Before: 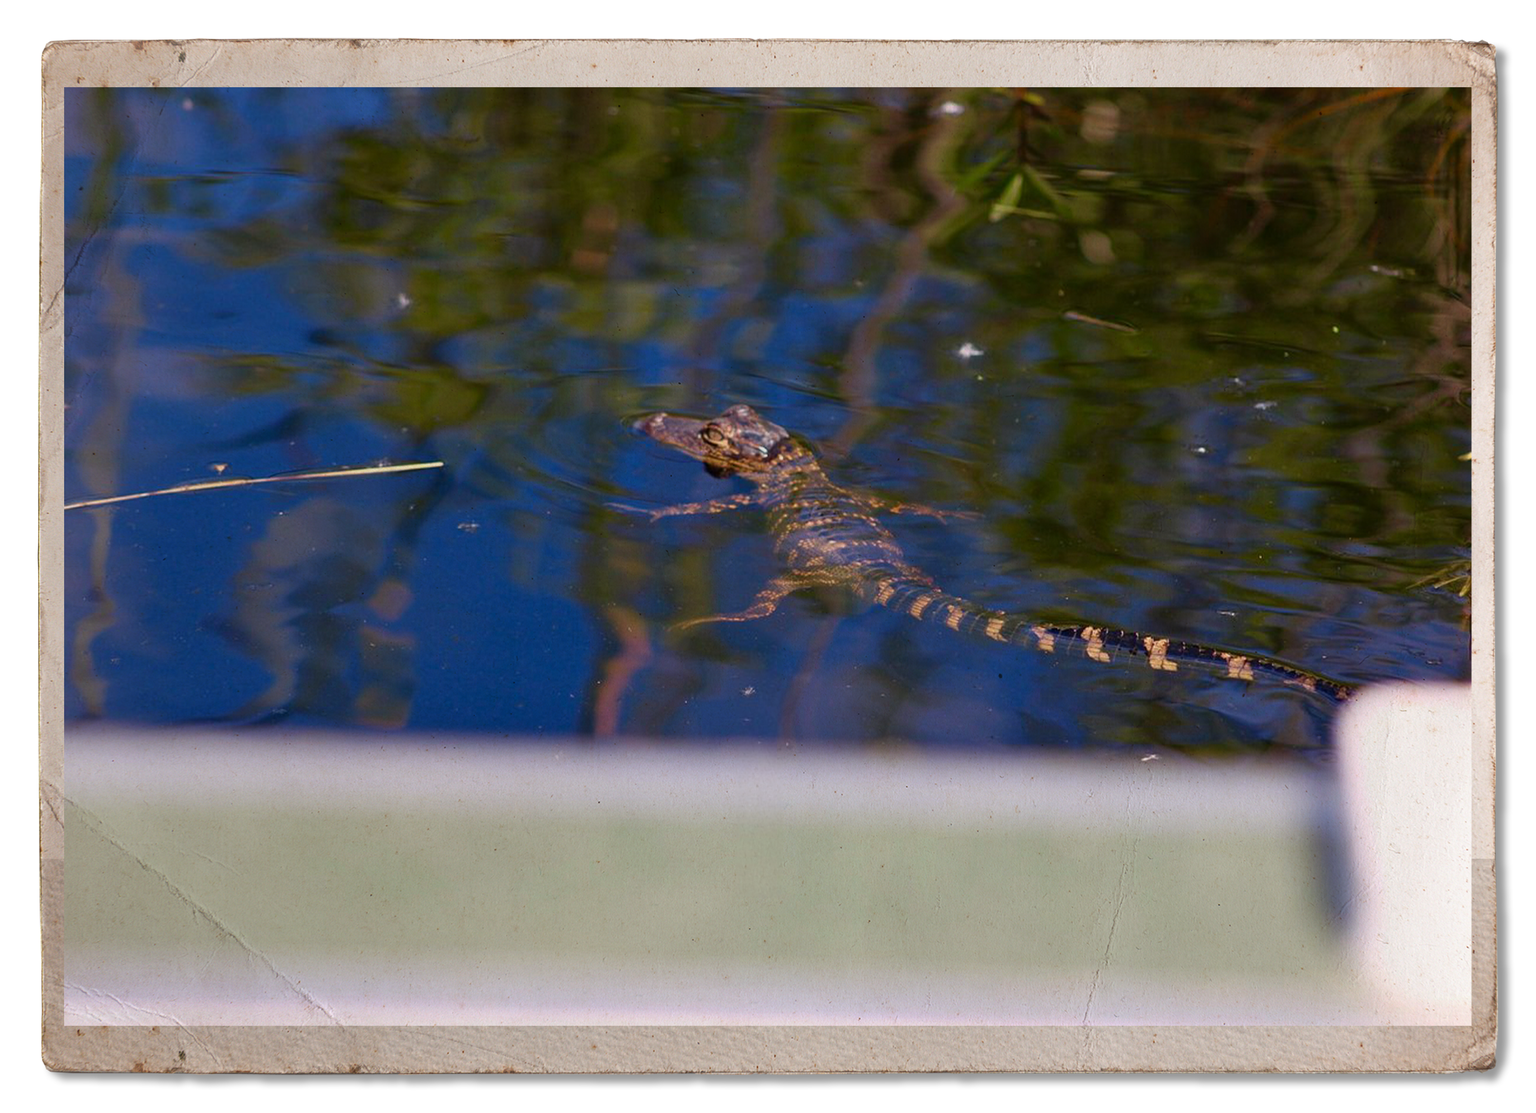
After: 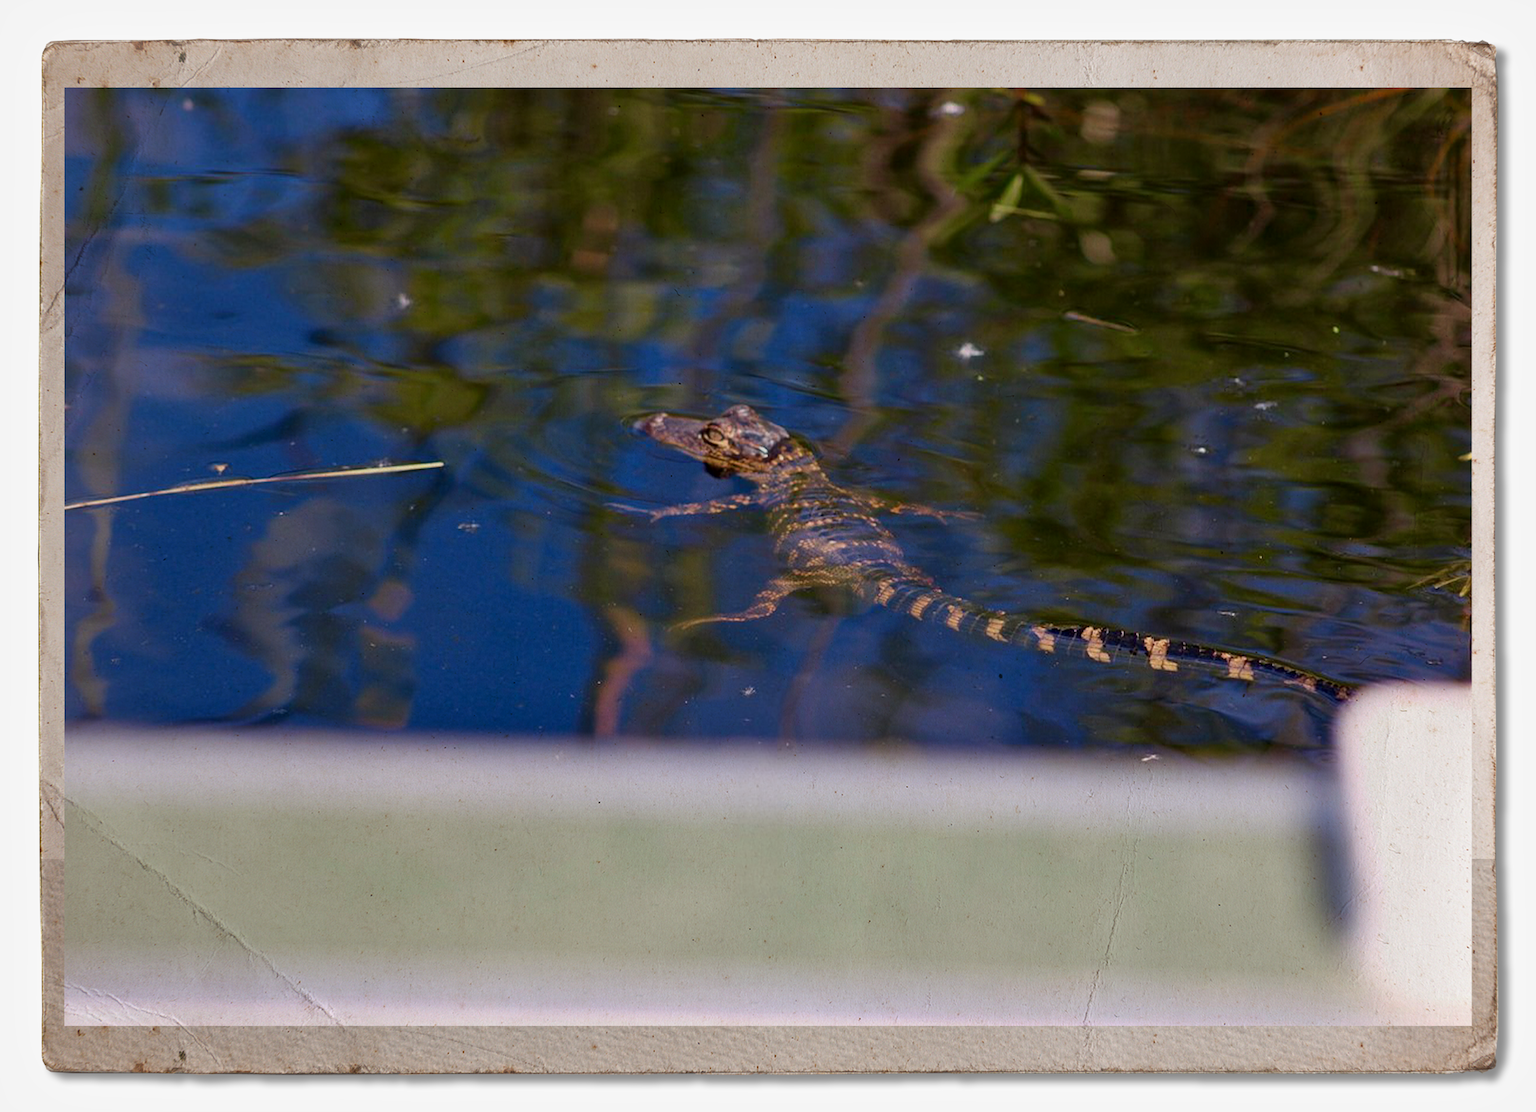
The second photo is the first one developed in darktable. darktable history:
exposure: exposure -0.153 EV, compensate highlight preservation false
local contrast: mode bilateral grid, contrast 20, coarseness 50, detail 120%, midtone range 0.2
